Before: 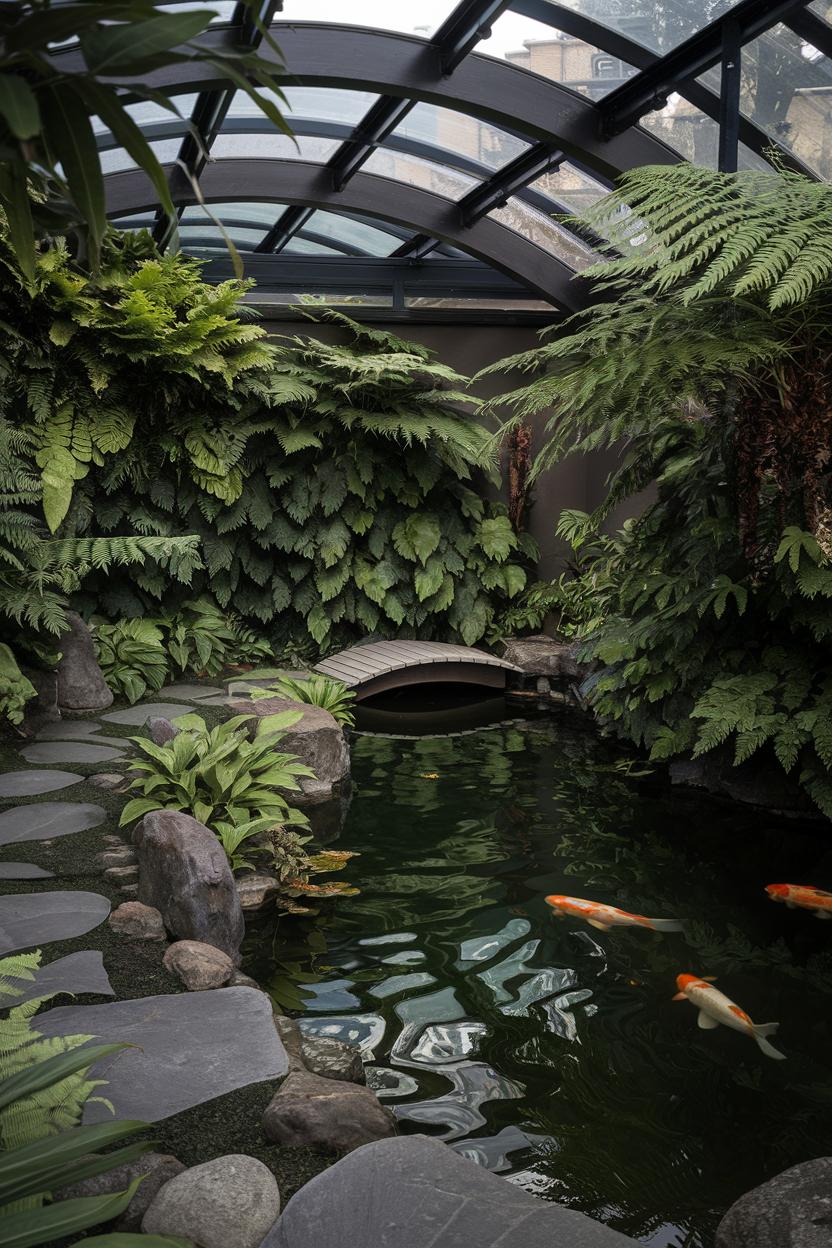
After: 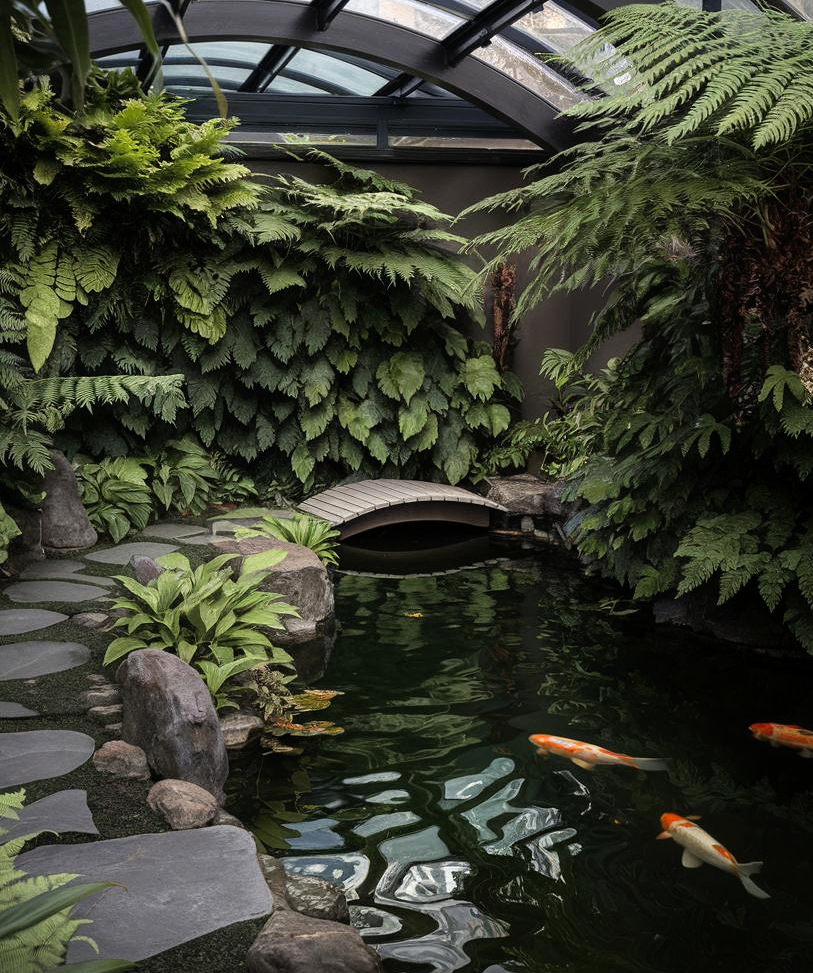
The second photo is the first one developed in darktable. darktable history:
crop and rotate: left 1.934%, top 12.922%, right 0.263%, bottom 9.107%
tone equalizer: -8 EV -0.412 EV, -7 EV -0.401 EV, -6 EV -0.373 EV, -5 EV -0.218 EV, -3 EV 0.196 EV, -2 EV 0.321 EV, -1 EV 0.373 EV, +0 EV 0.397 EV
